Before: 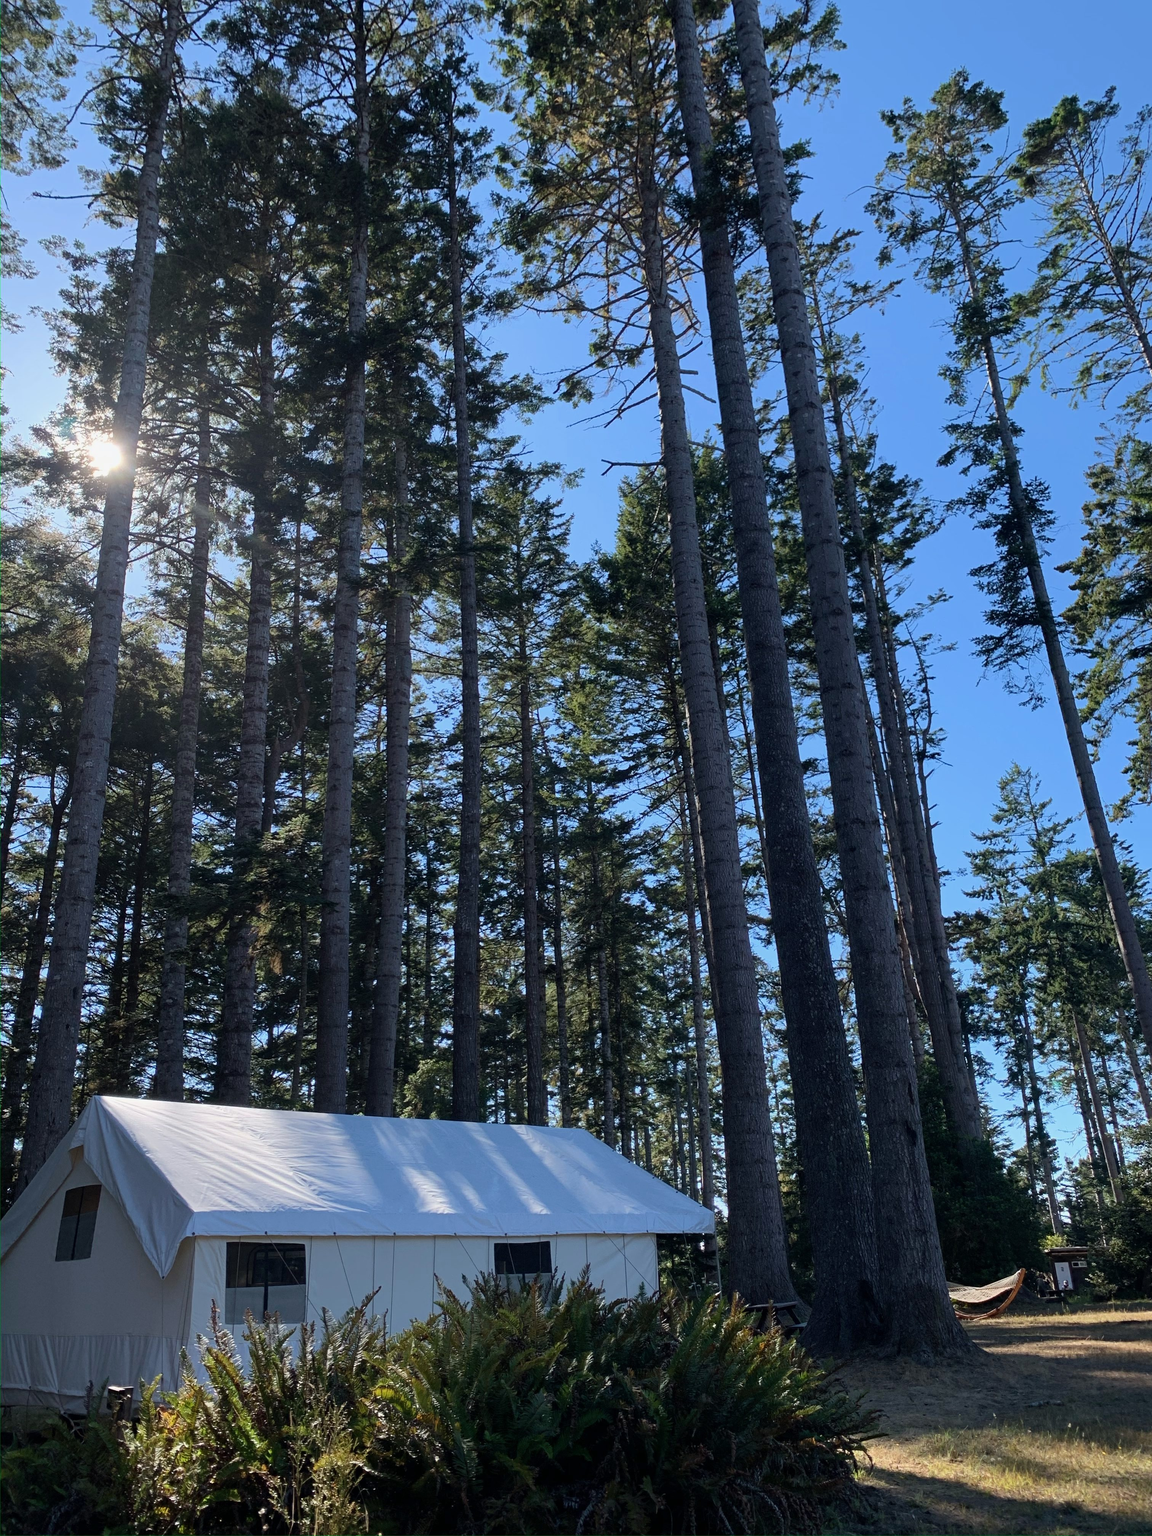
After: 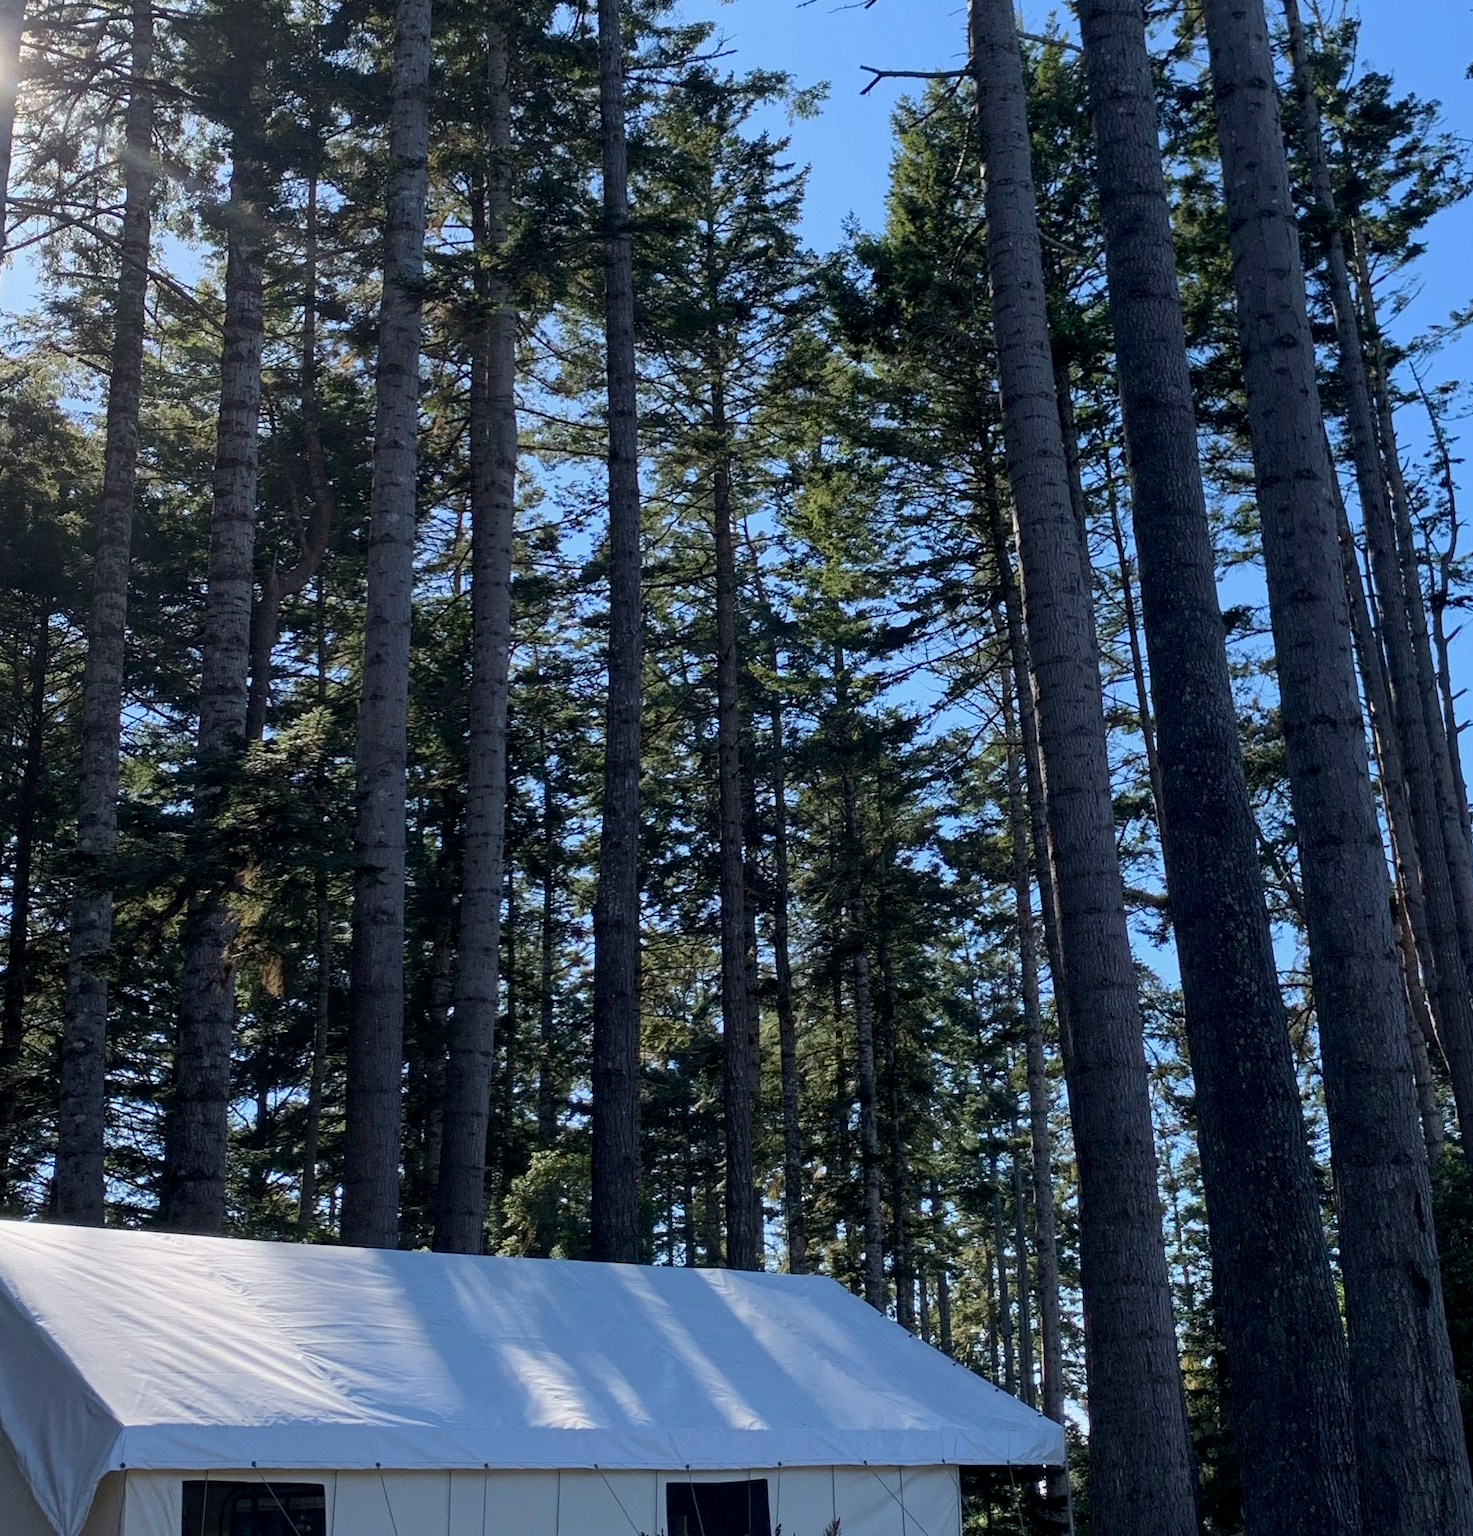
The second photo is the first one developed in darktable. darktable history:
crop: left 10.944%, top 27.568%, right 18.307%, bottom 17.124%
